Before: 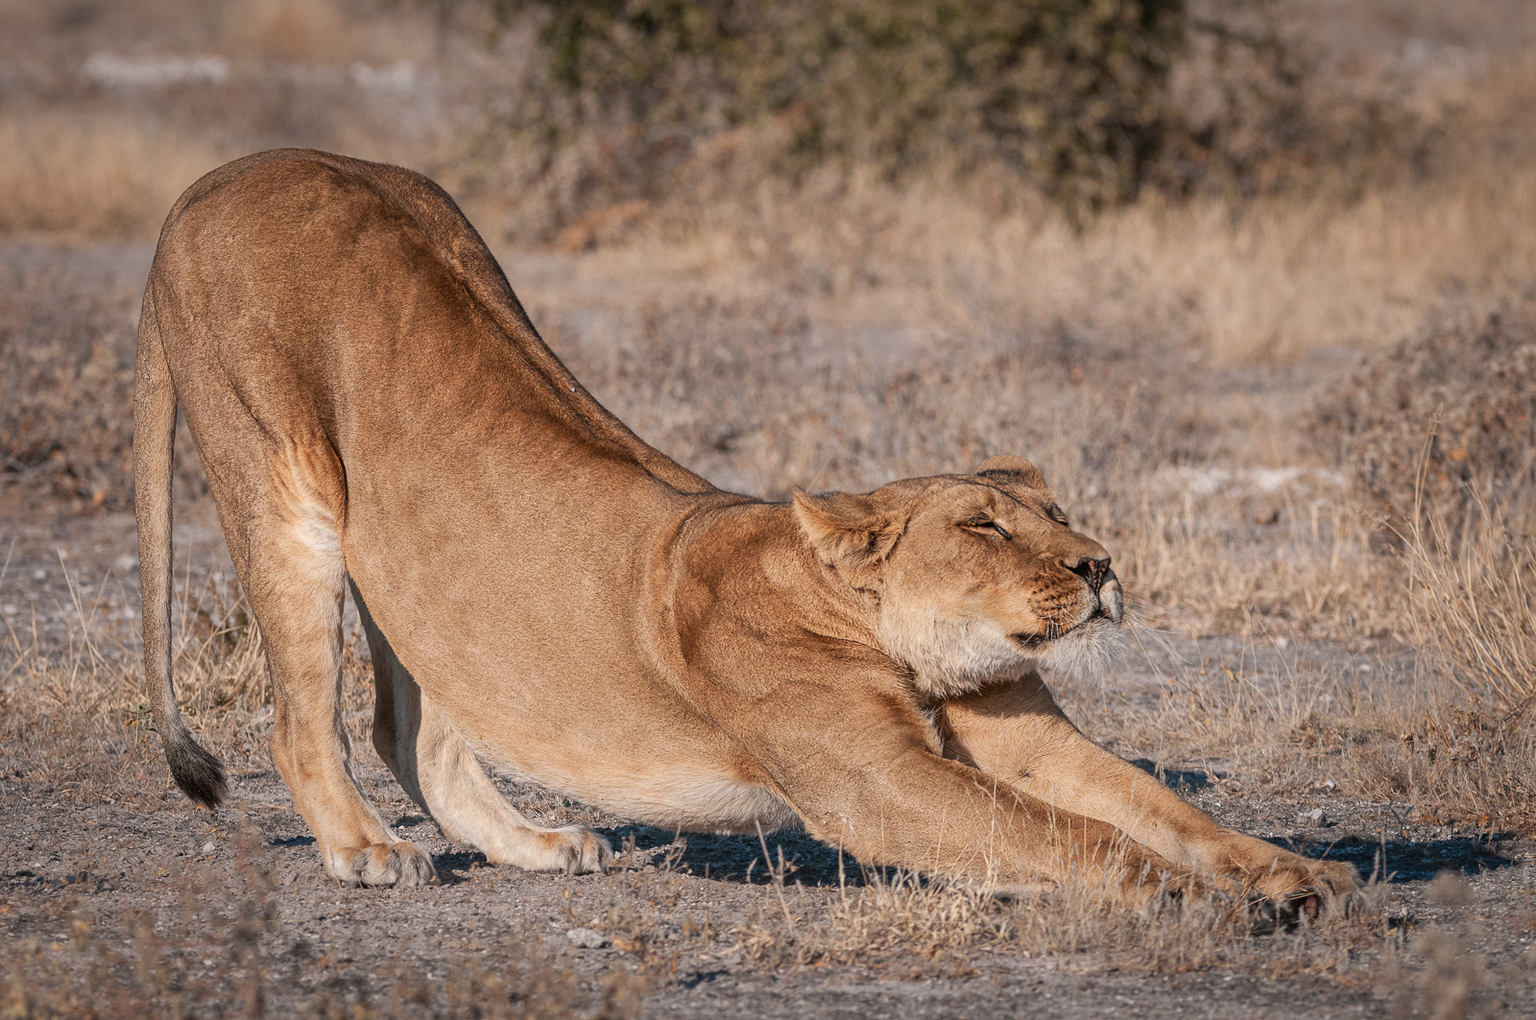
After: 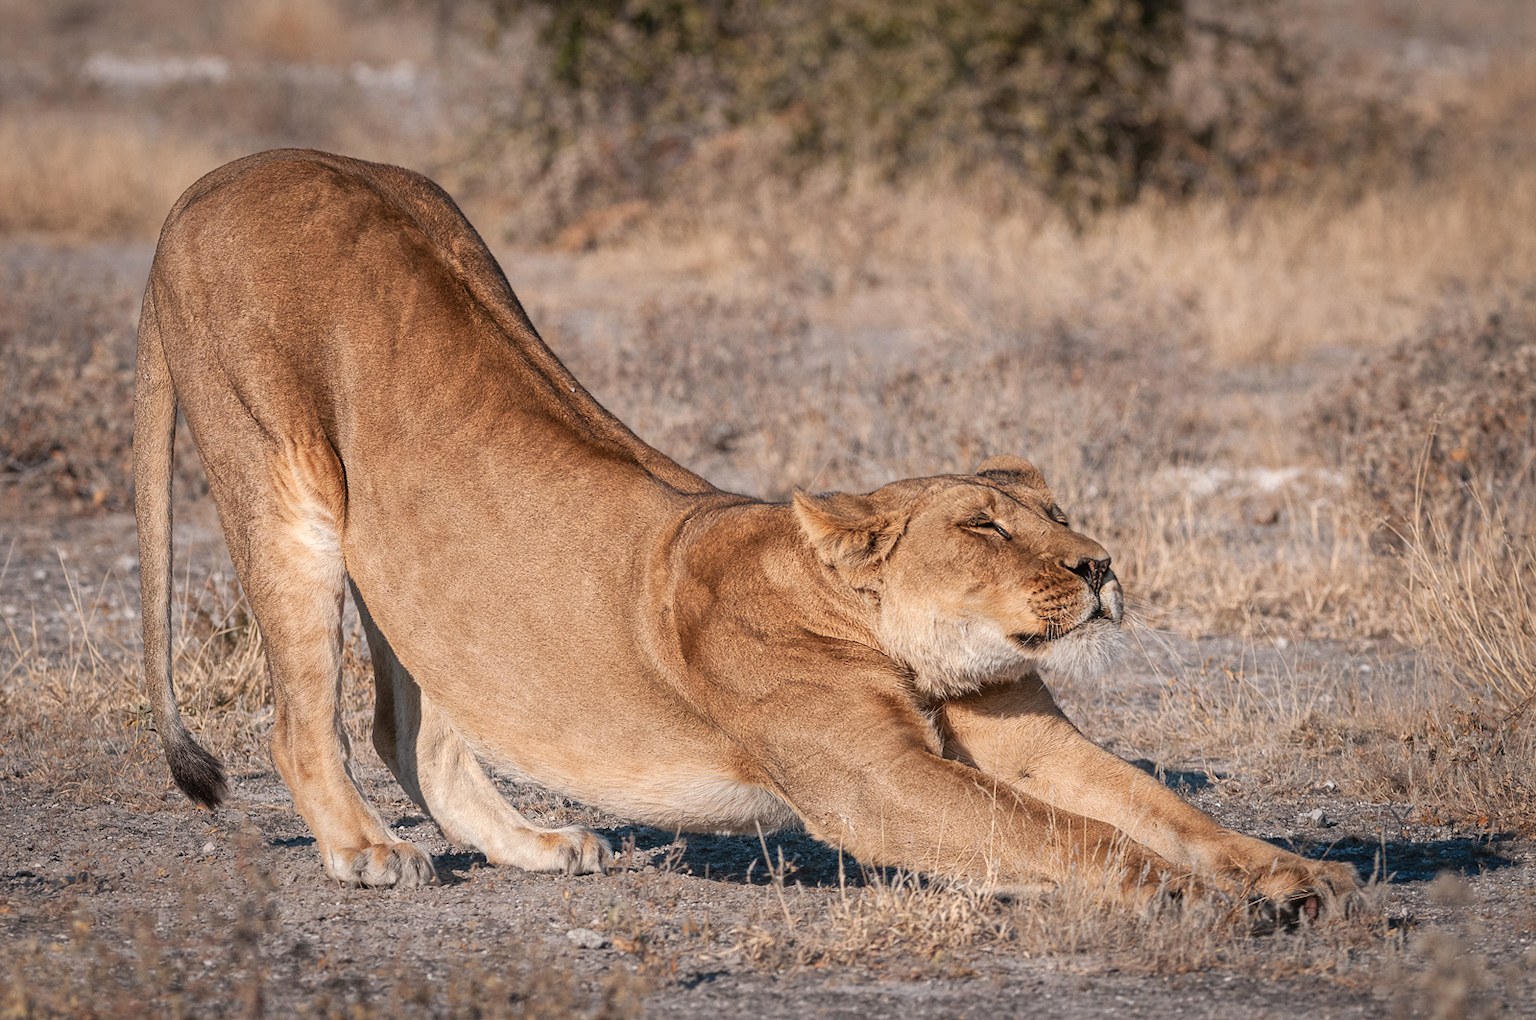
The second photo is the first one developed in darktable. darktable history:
exposure: exposure 0.188 EV, compensate highlight preservation false
